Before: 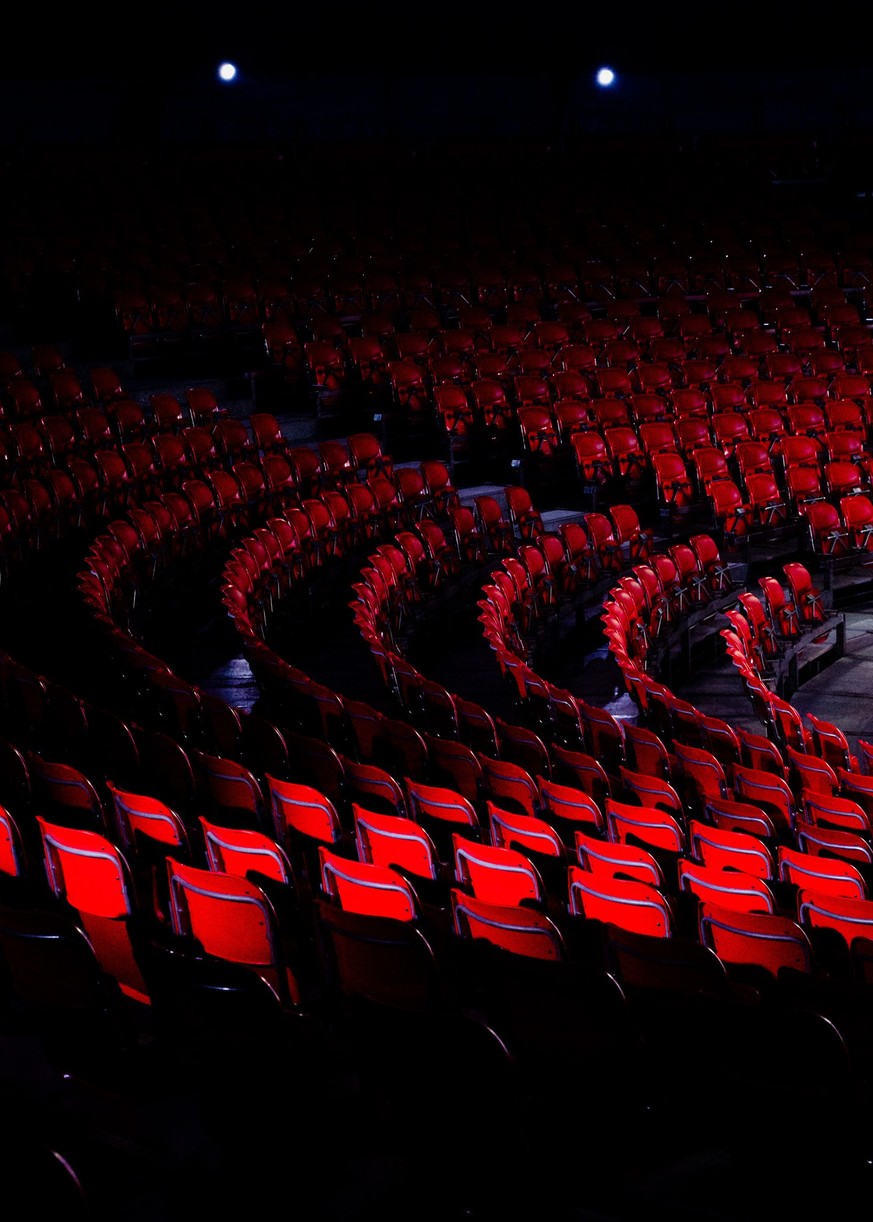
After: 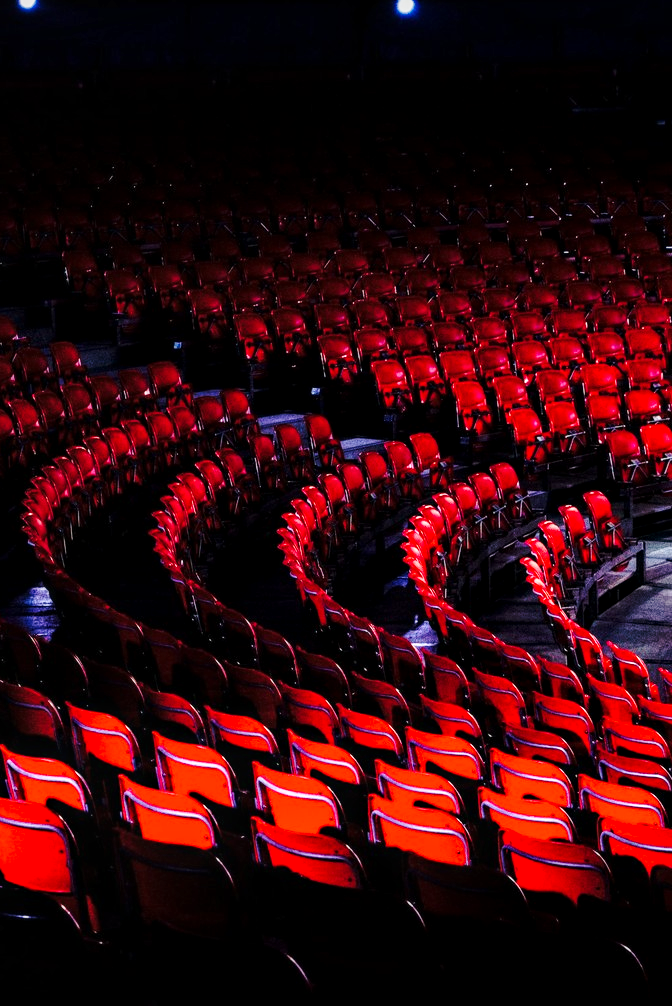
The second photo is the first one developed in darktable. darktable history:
exposure: exposure 0.292 EV, compensate exposure bias true, compensate highlight preservation false
base curve: curves: ch0 [(0, 0) (0.036, 0.037) (0.121, 0.228) (0.46, 0.76) (0.859, 0.983) (1, 1)], preserve colors none
local contrast: detail 130%
haze removal: compatibility mode true, adaptive false
tone equalizer: smoothing diameter 2.09%, edges refinement/feathering 15.22, mask exposure compensation -1.57 EV, filter diffusion 5
crop: left 23.012%, top 5.902%, bottom 11.732%
